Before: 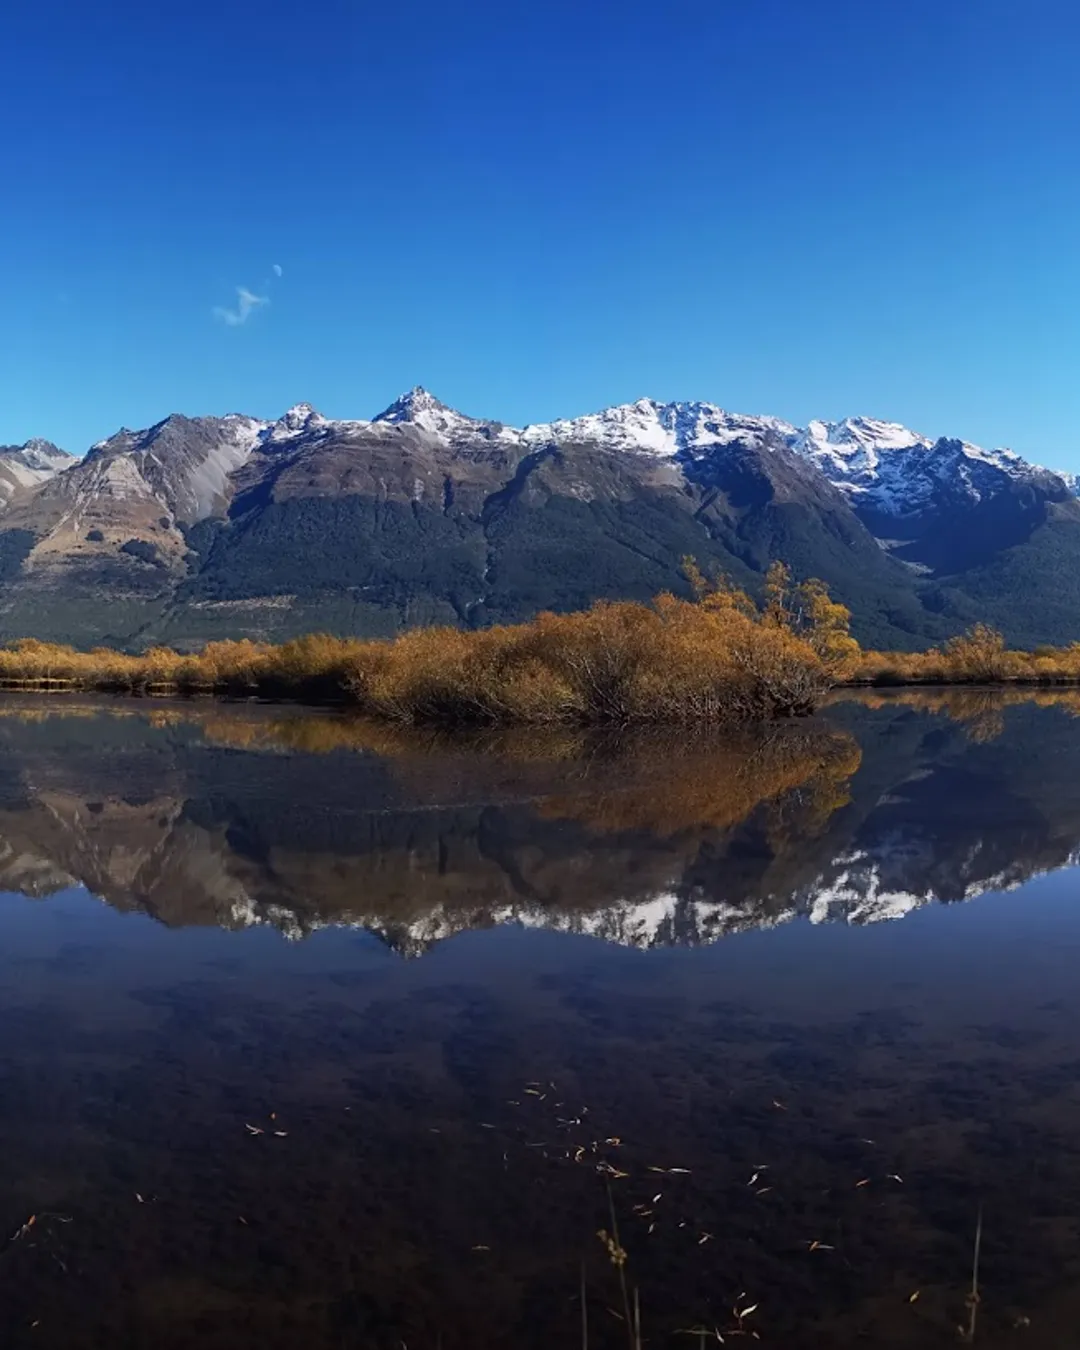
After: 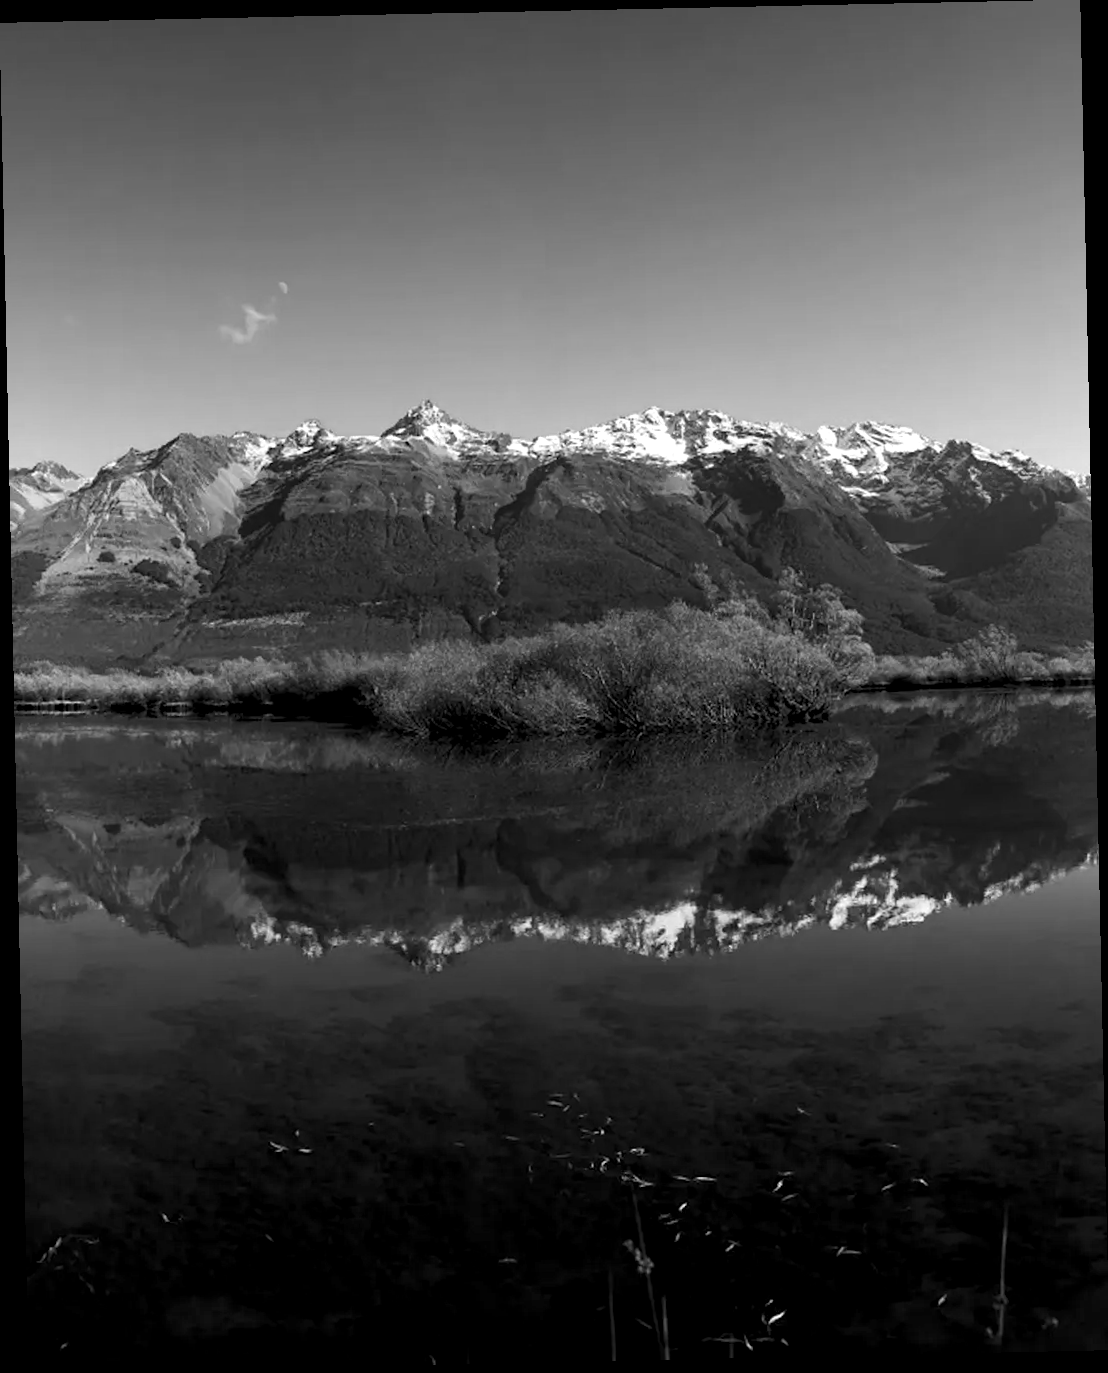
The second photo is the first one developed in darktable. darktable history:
rotate and perspective: rotation -1.24°, automatic cropping off
color zones: curves: ch1 [(0, -0.394) (0.143, -0.394) (0.286, -0.394) (0.429, -0.392) (0.571, -0.391) (0.714, -0.391) (0.857, -0.391) (1, -0.394)]
levels: levels [0.055, 0.477, 0.9]
